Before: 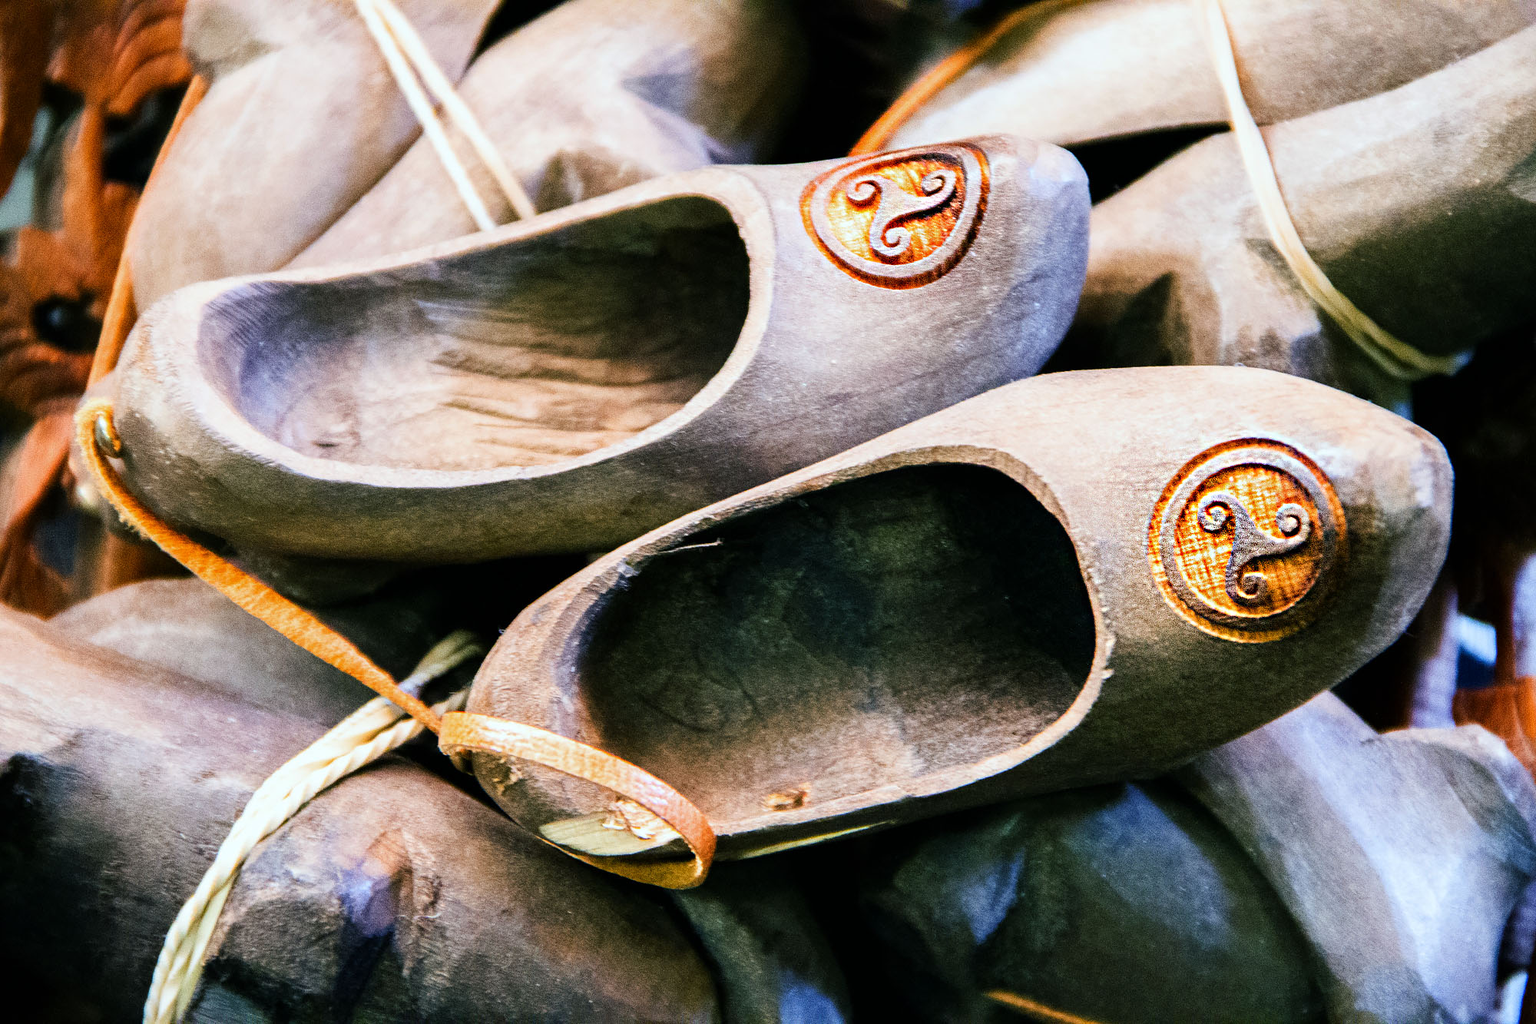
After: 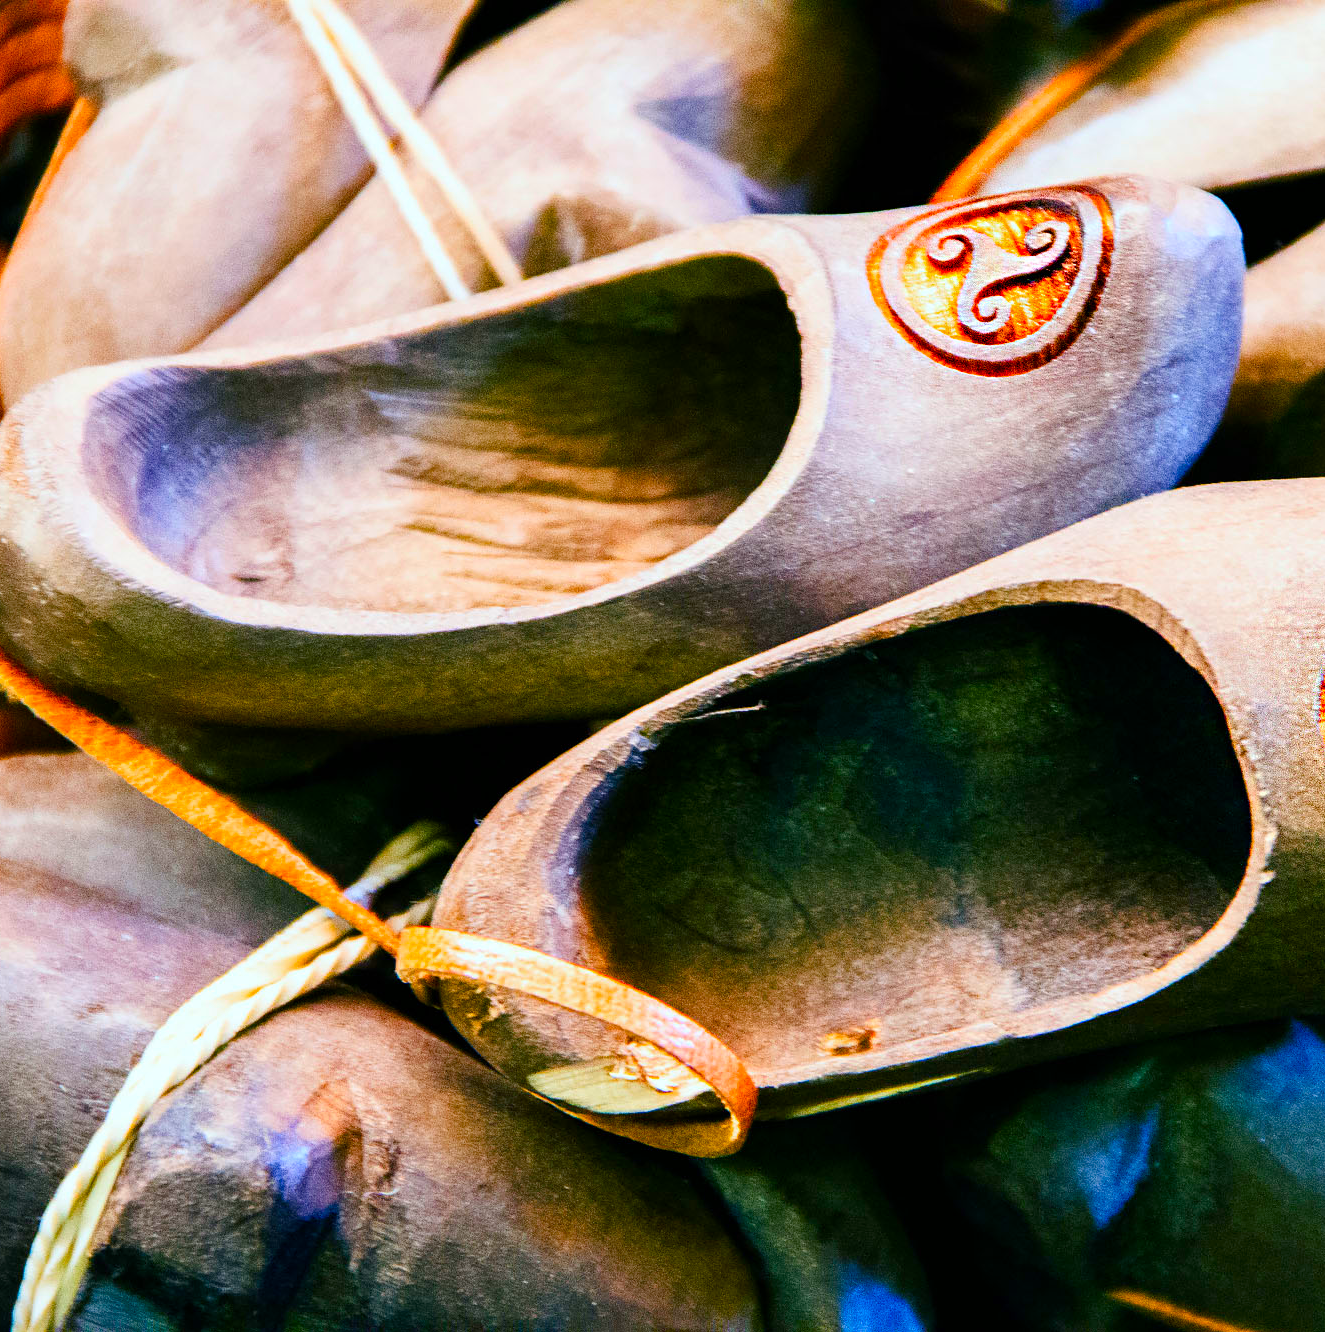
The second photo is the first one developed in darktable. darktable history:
color balance rgb: linear chroma grading › global chroma 15.189%, perceptual saturation grading › global saturation 20%, perceptual saturation grading › highlights -25.242%, perceptual saturation grading › shadows 24.314%, global vibrance 20%
crop and rotate: left 8.751%, right 24.97%
contrast brightness saturation: contrast 0.086, saturation 0.283
